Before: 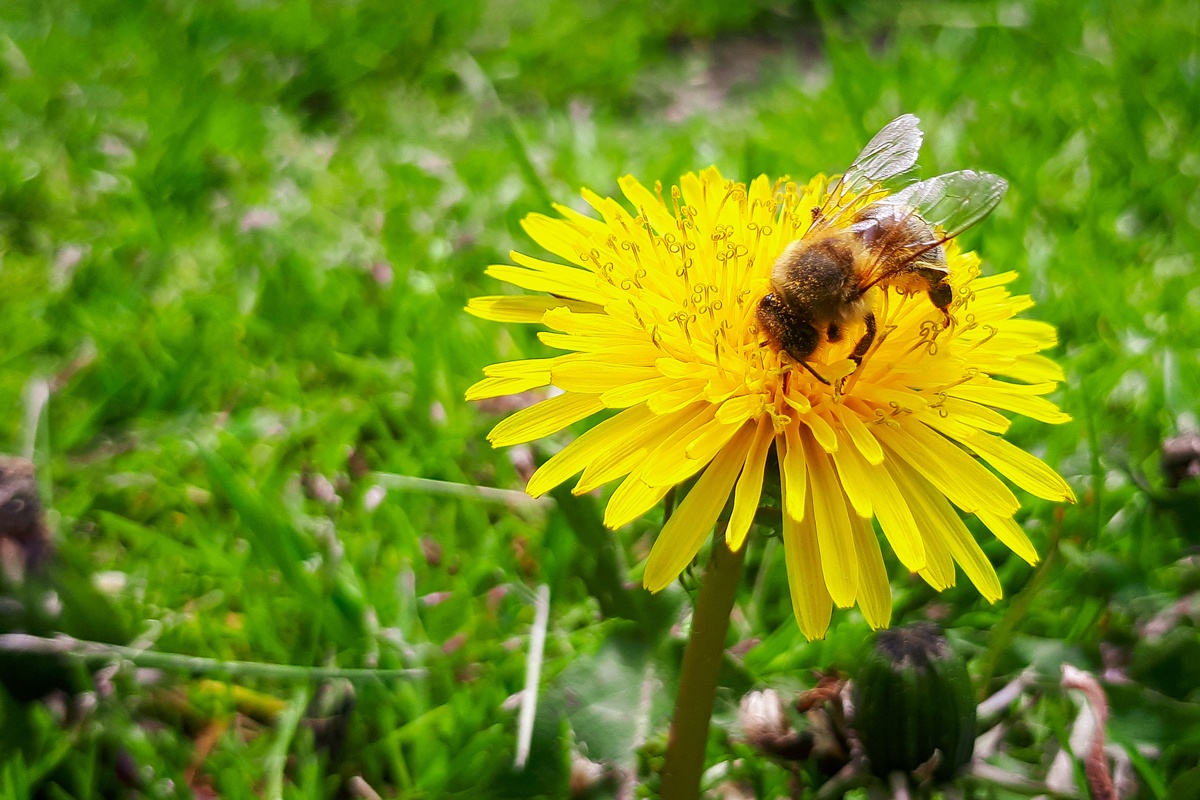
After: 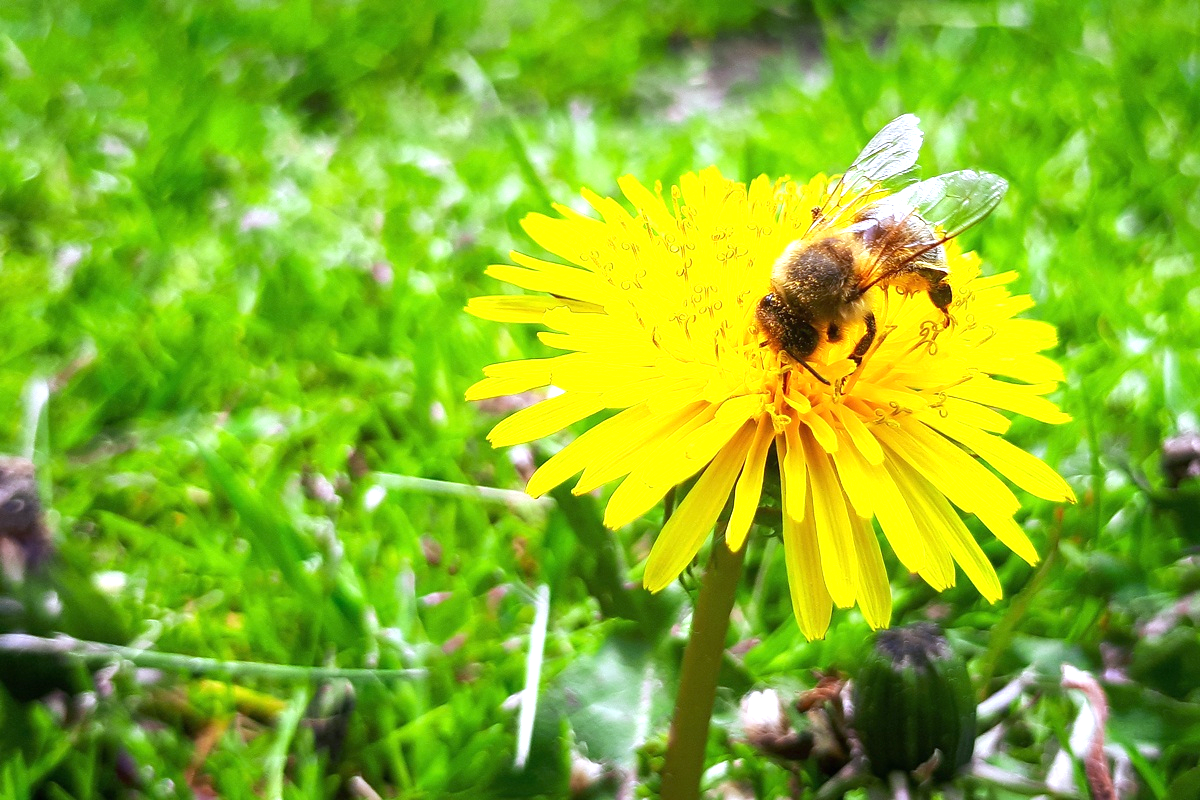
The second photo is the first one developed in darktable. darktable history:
white balance: red 0.926, green 1.003, blue 1.133
exposure: black level correction 0, exposure 0.9 EV, compensate highlight preservation false
